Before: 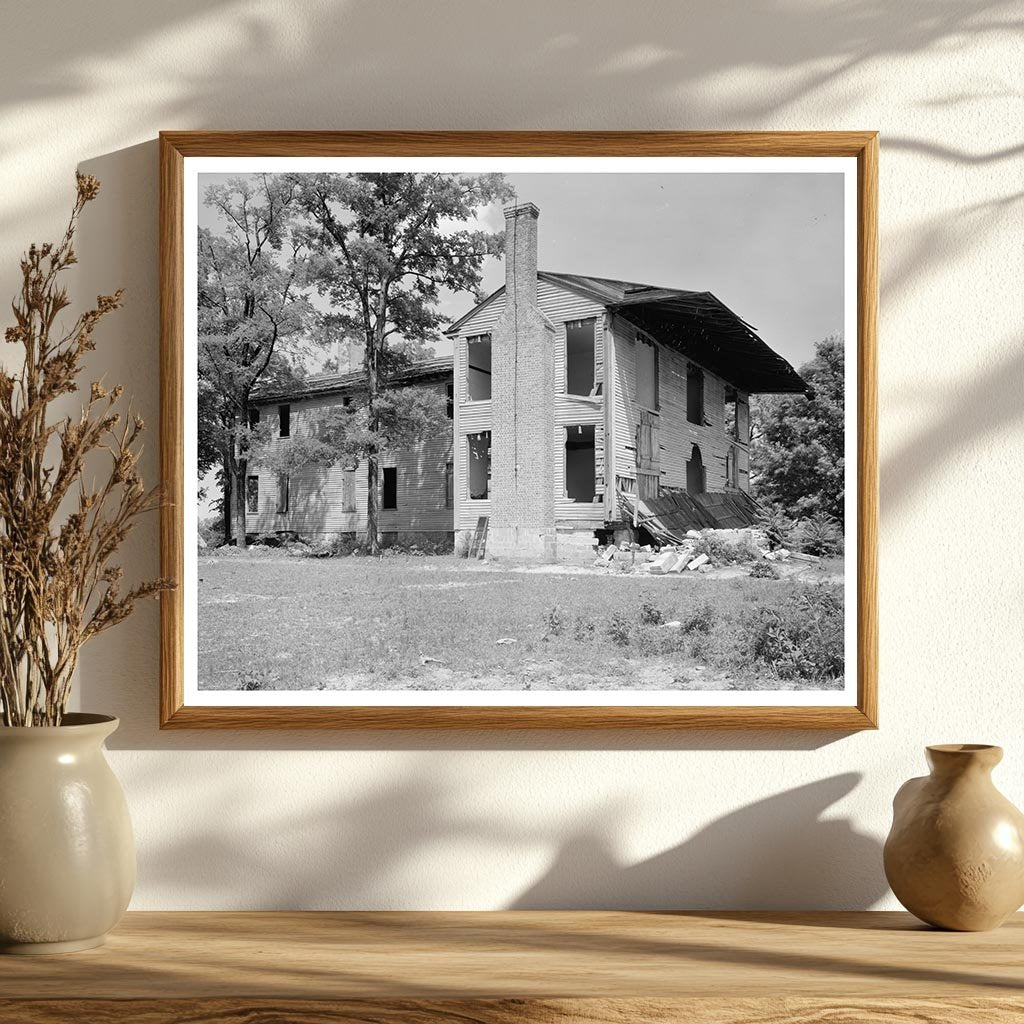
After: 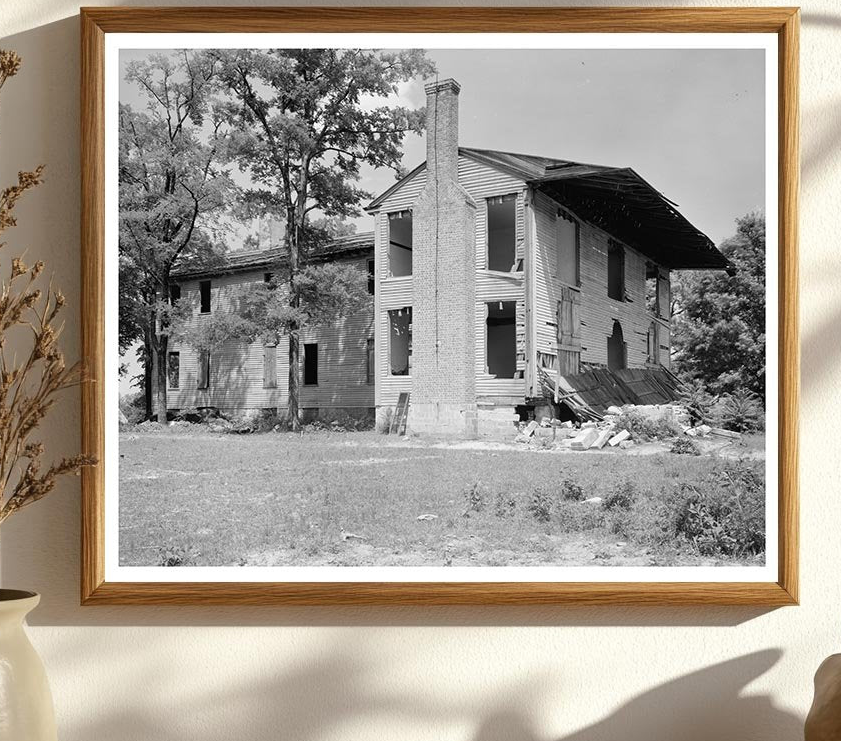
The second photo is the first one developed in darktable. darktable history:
crop: left 7.774%, top 12.138%, right 10.083%, bottom 15.479%
color zones: curves: ch0 [(0, 0.5) (0.143, 0.5) (0.286, 0.5) (0.429, 0.495) (0.571, 0.437) (0.714, 0.44) (0.857, 0.496) (1, 0.5)]
